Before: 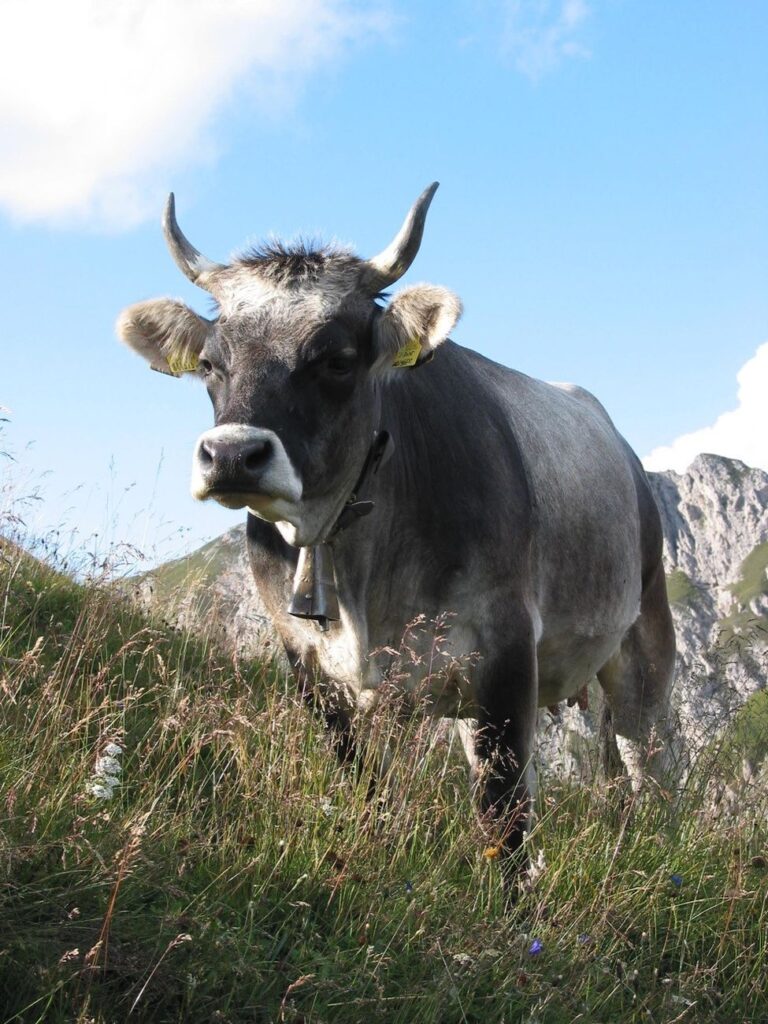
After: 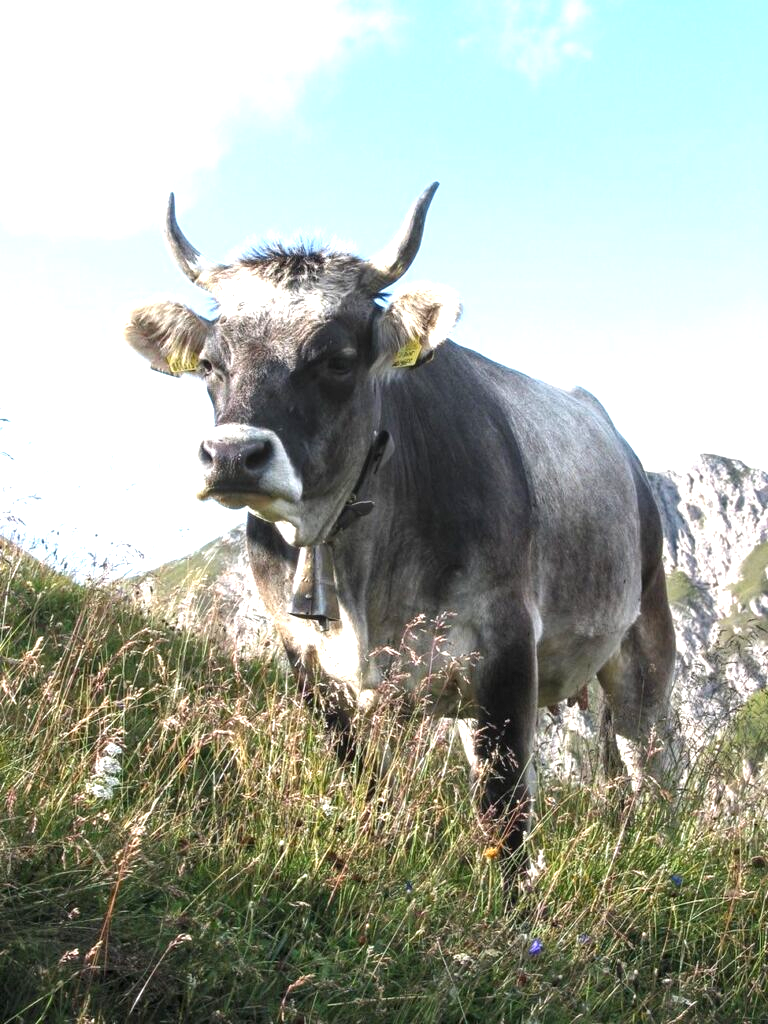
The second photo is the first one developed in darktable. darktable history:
contrast brightness saturation: contrast 0.03, brightness -0.04
exposure: black level correction 0, exposure 0.9 EV, compensate highlight preservation false
local contrast: on, module defaults
